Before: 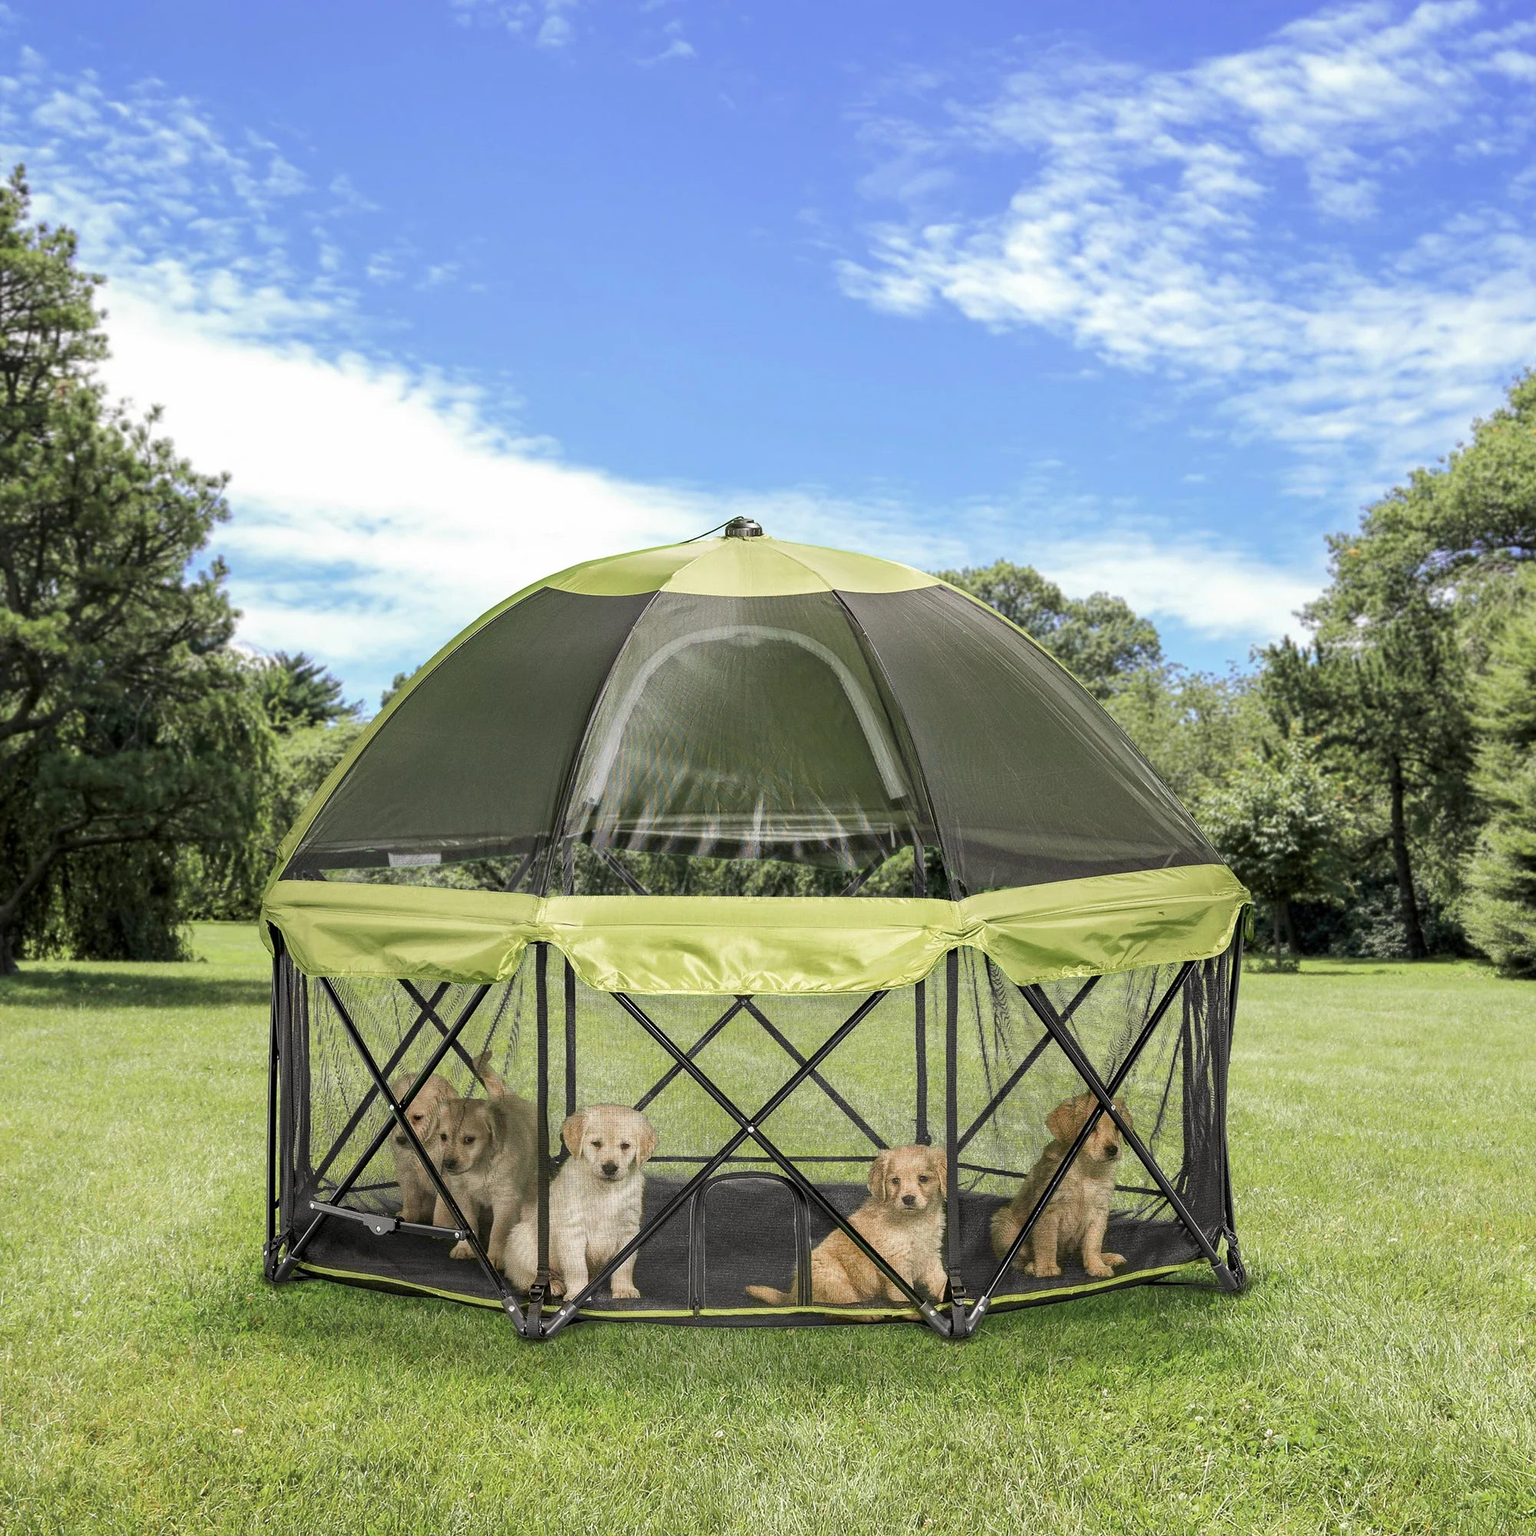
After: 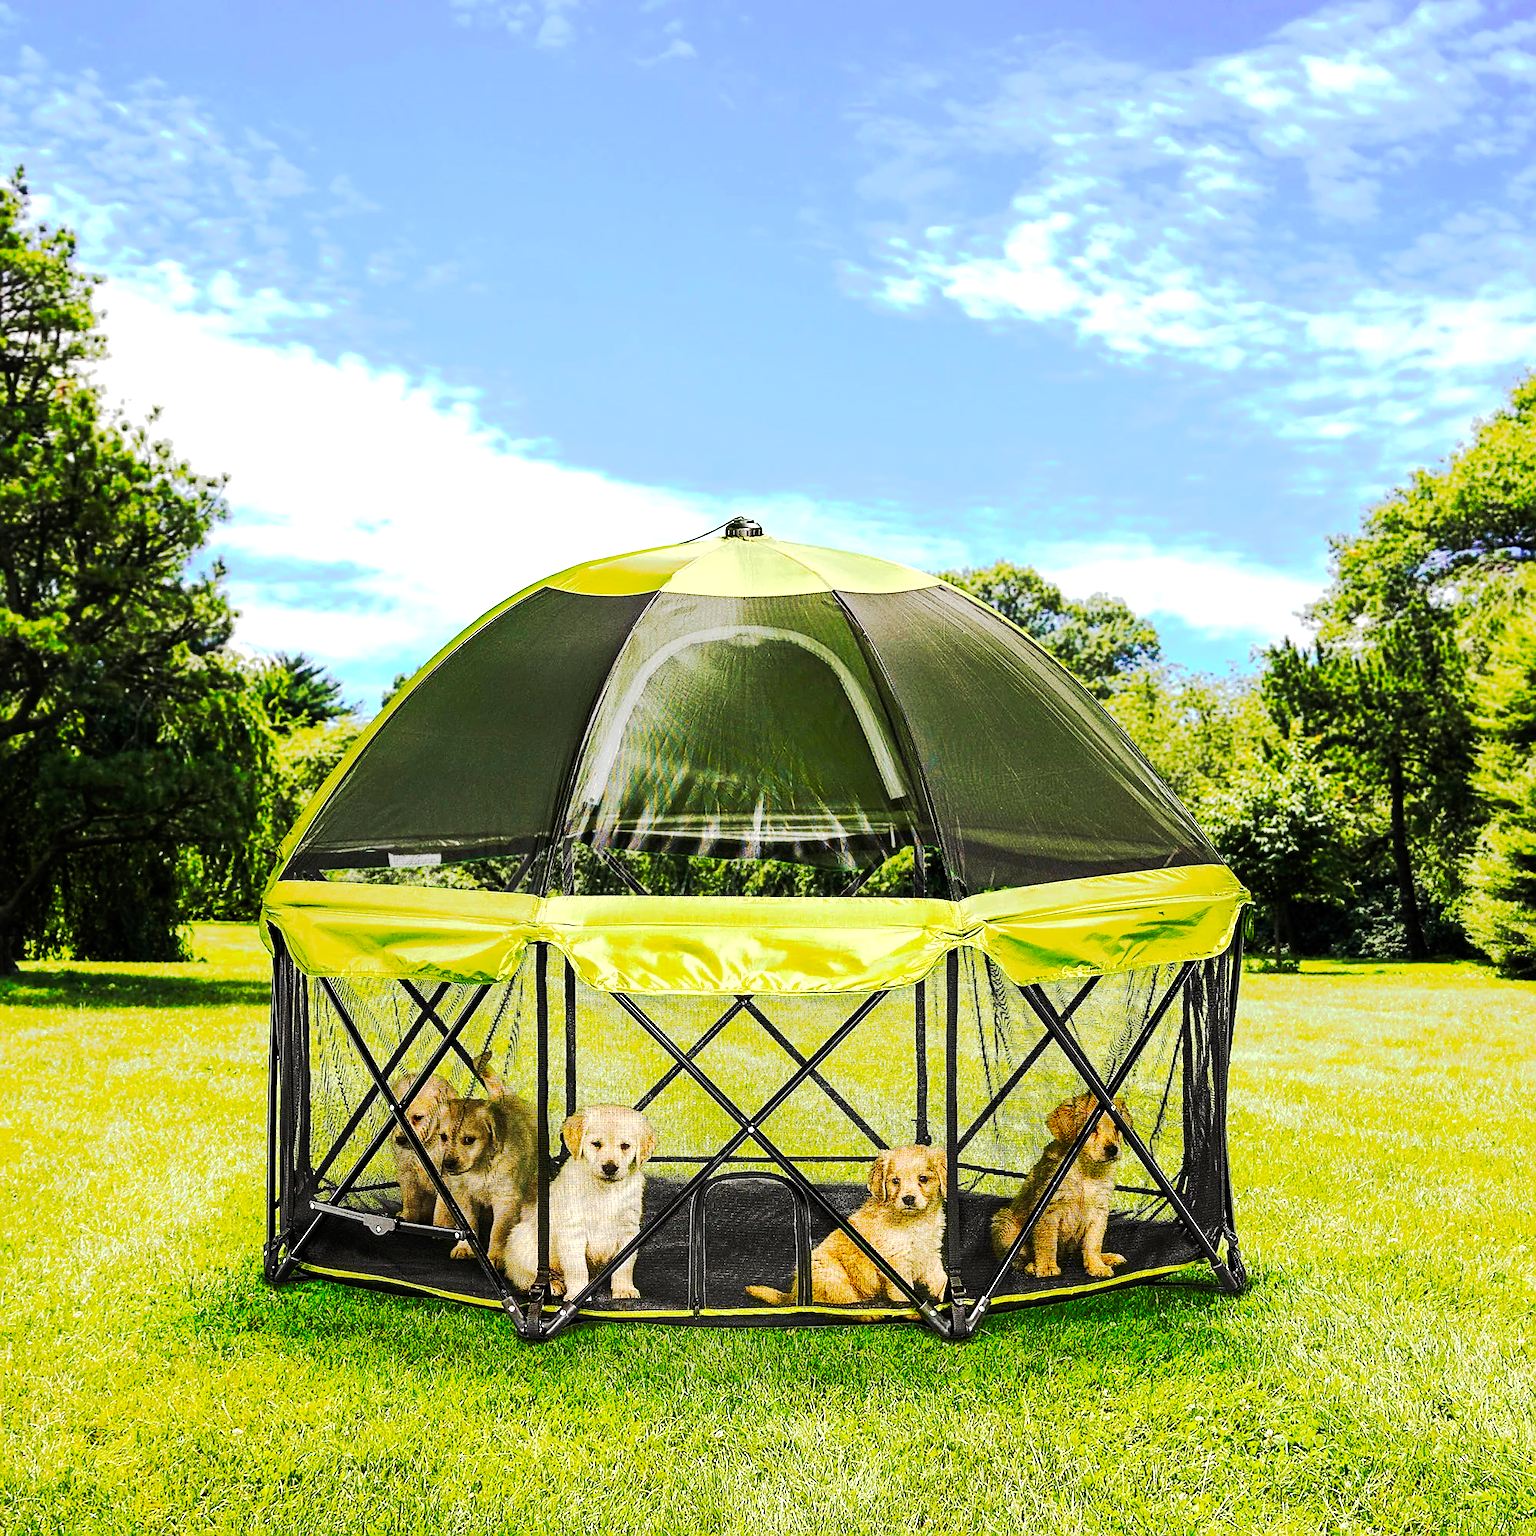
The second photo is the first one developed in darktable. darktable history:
exposure: black level correction 0.001, exposure 0.5 EV, compensate exposure bias true, compensate highlight preservation false
color balance rgb: perceptual saturation grading › global saturation 30%, global vibrance 20%
sharpen: on, module defaults
tone curve: curves: ch0 [(0, 0) (0.003, 0.005) (0.011, 0.007) (0.025, 0.009) (0.044, 0.013) (0.069, 0.017) (0.1, 0.02) (0.136, 0.029) (0.177, 0.052) (0.224, 0.086) (0.277, 0.129) (0.335, 0.188) (0.399, 0.256) (0.468, 0.361) (0.543, 0.526) (0.623, 0.696) (0.709, 0.784) (0.801, 0.85) (0.898, 0.882) (1, 1)], preserve colors none
